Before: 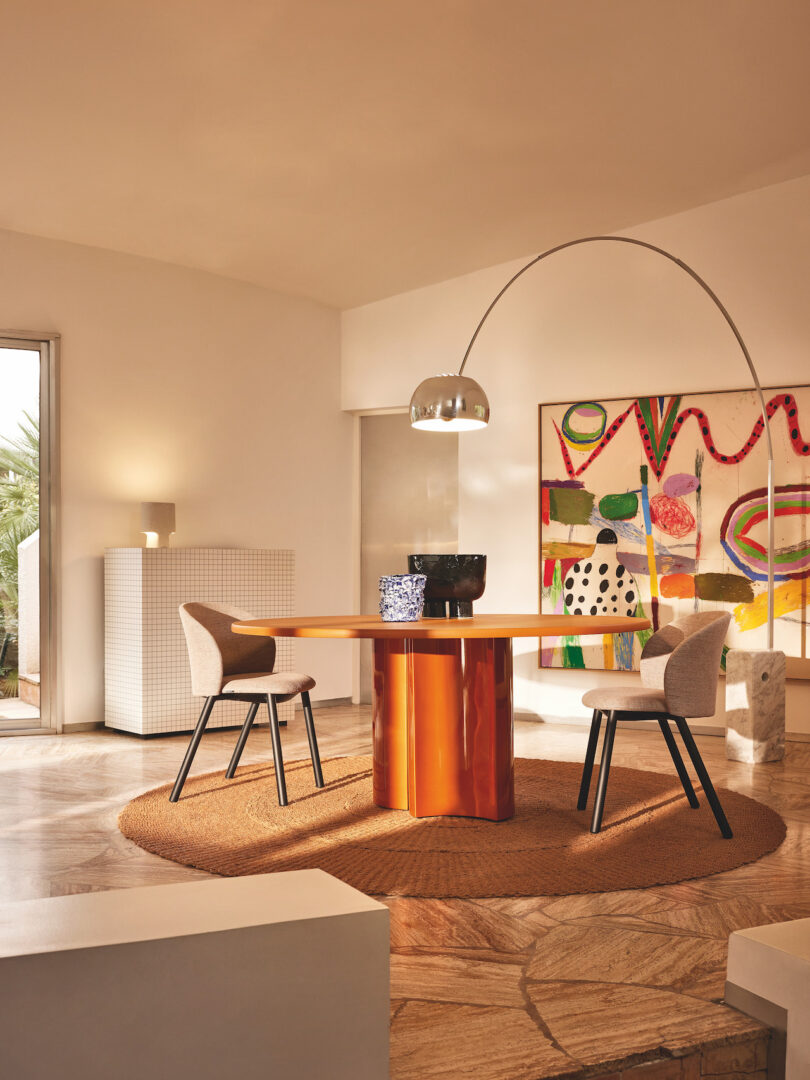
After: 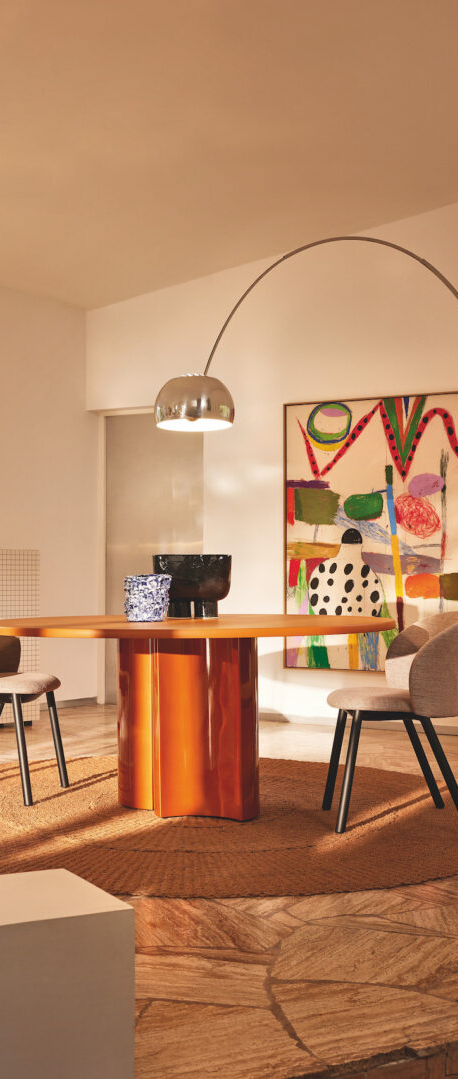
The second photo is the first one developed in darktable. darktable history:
crop: left 31.501%, top 0.01%, right 11.885%
